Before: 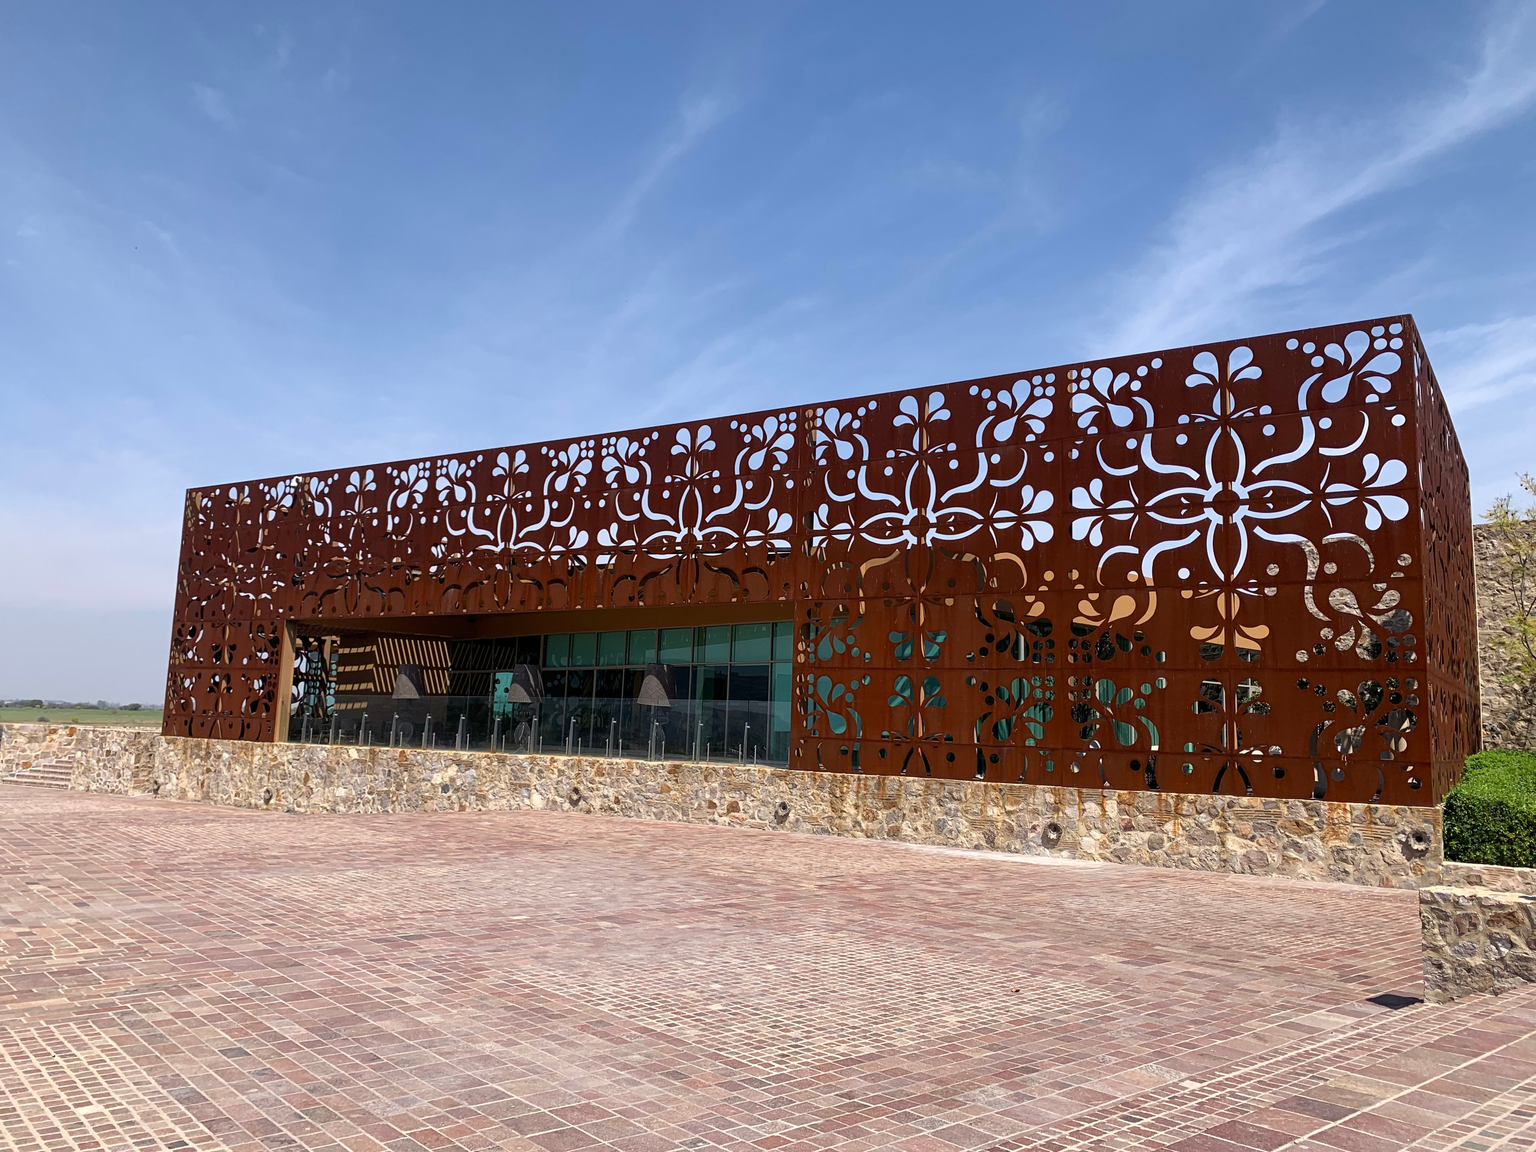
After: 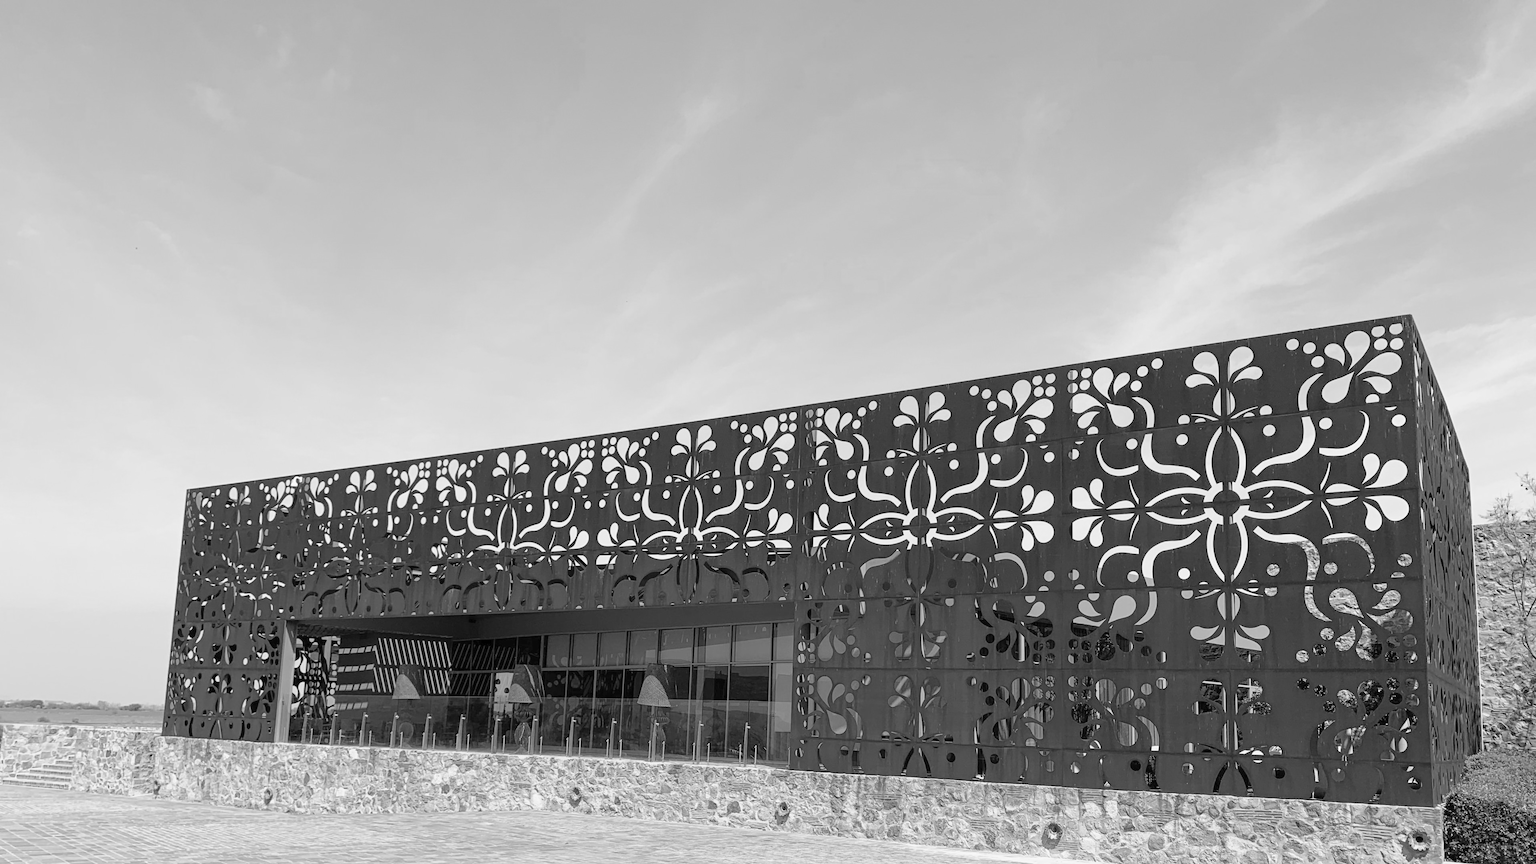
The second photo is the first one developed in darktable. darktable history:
contrast brightness saturation: contrast 0.096, brightness 0.308, saturation 0.142
crop: bottom 24.989%
color calibration: output gray [0.21, 0.42, 0.37, 0], illuminant same as pipeline (D50), adaptation XYZ, x 0.346, y 0.359, temperature 5003.94 K
